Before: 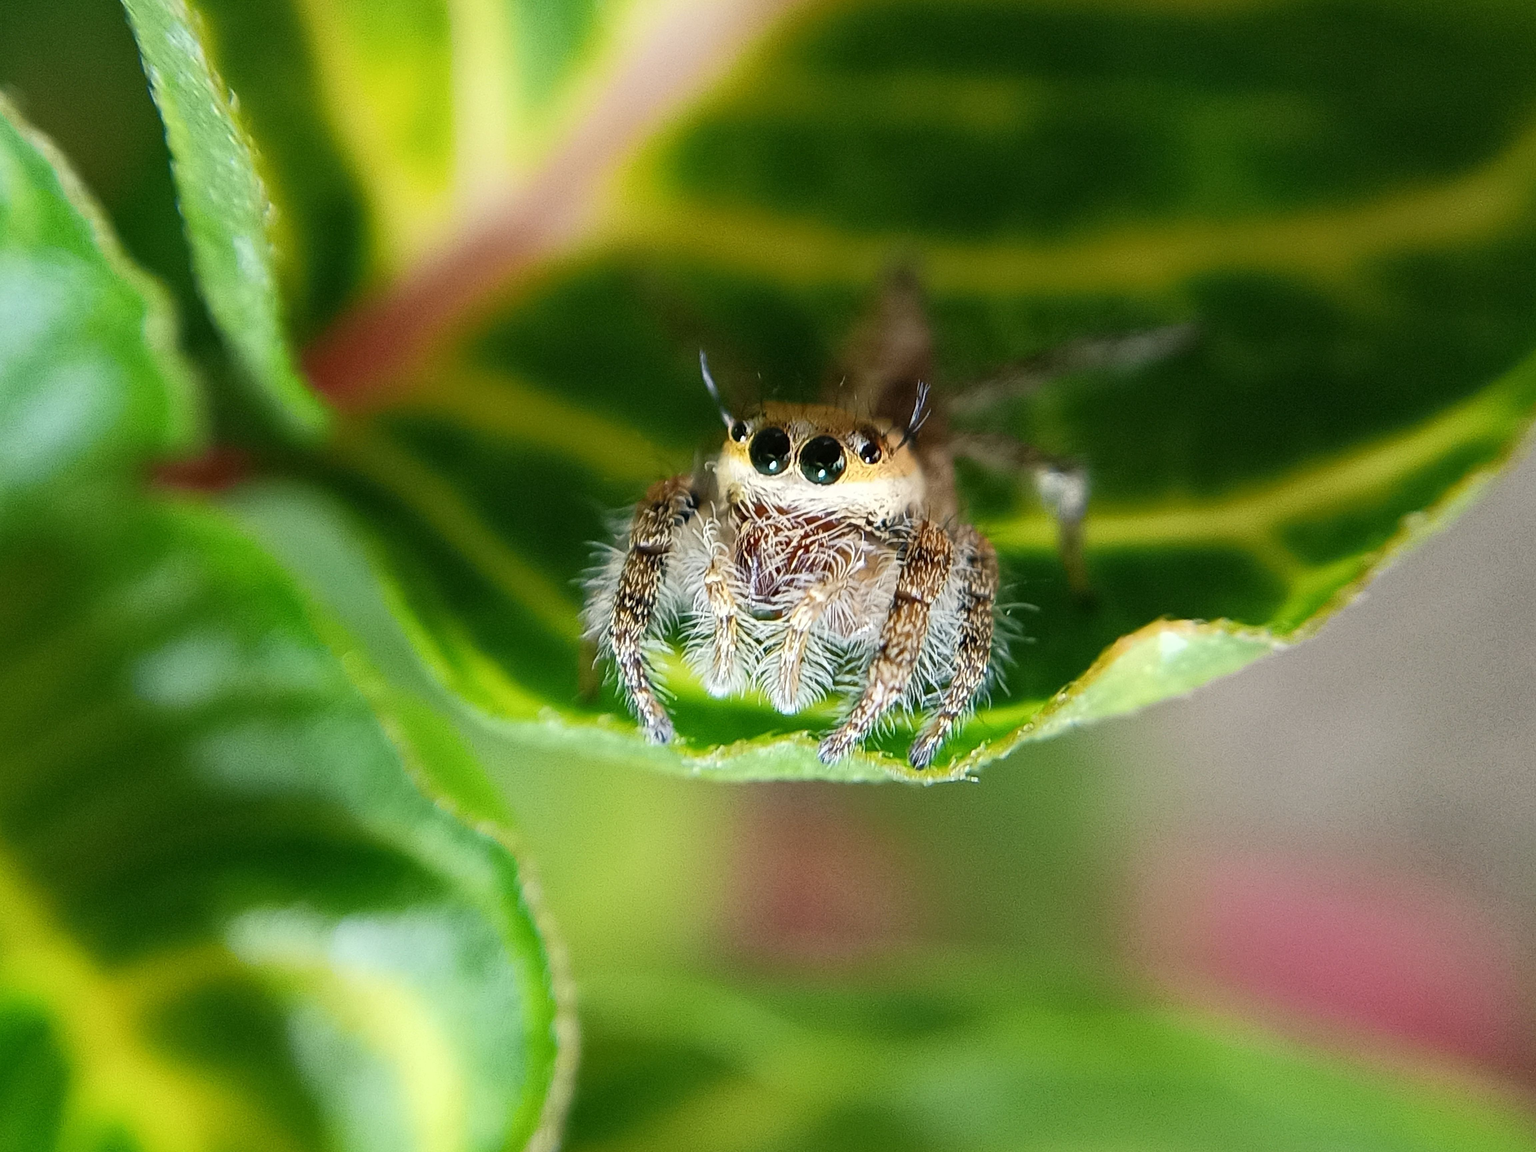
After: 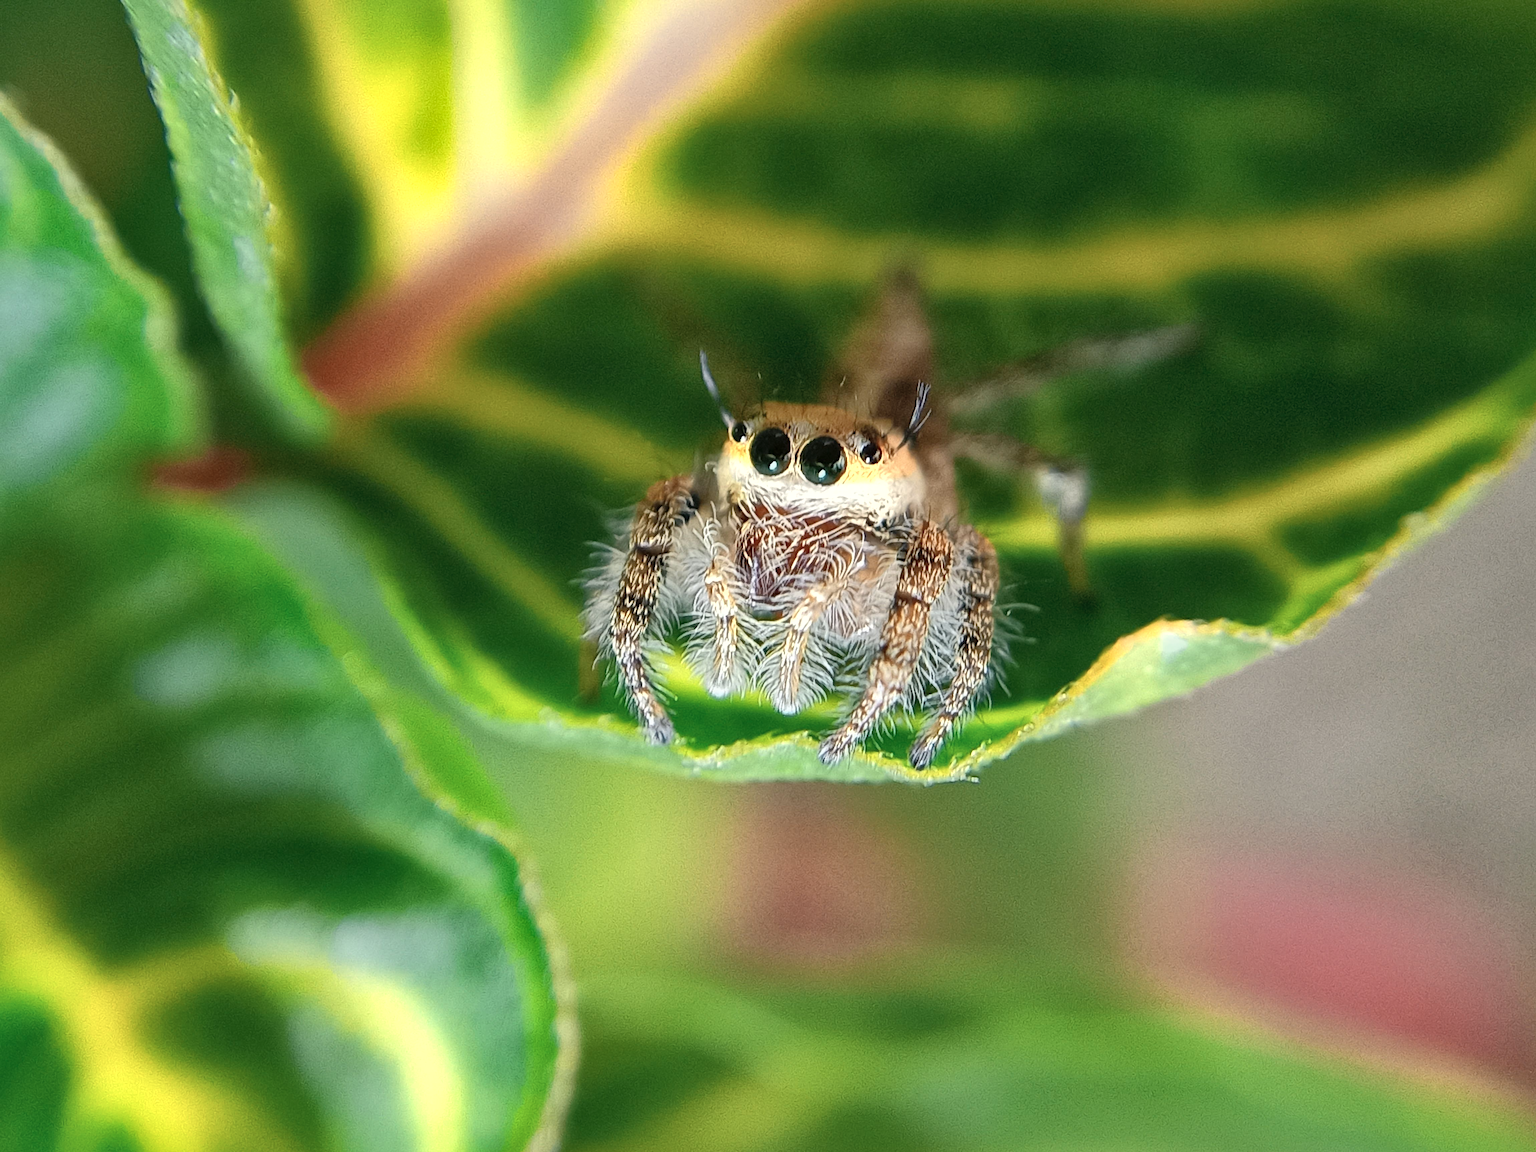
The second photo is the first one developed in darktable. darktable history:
color zones: curves: ch0 [(0.018, 0.548) (0.224, 0.64) (0.425, 0.447) (0.675, 0.575) (0.732, 0.579)]; ch1 [(0.066, 0.487) (0.25, 0.5) (0.404, 0.43) (0.75, 0.421) (0.956, 0.421)]; ch2 [(0.044, 0.561) (0.215, 0.465) (0.399, 0.544) (0.465, 0.548) (0.614, 0.447) (0.724, 0.43) (0.882, 0.623) (0.956, 0.632)]
shadows and highlights: on, module defaults
